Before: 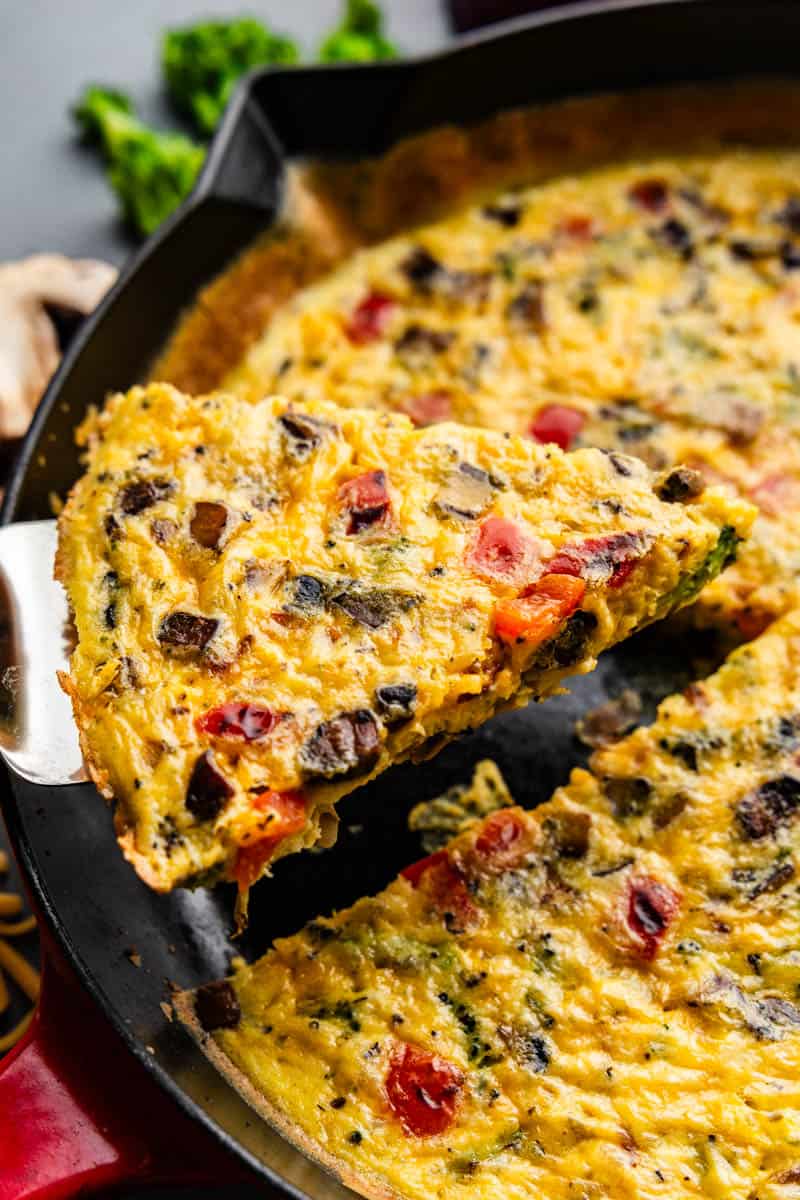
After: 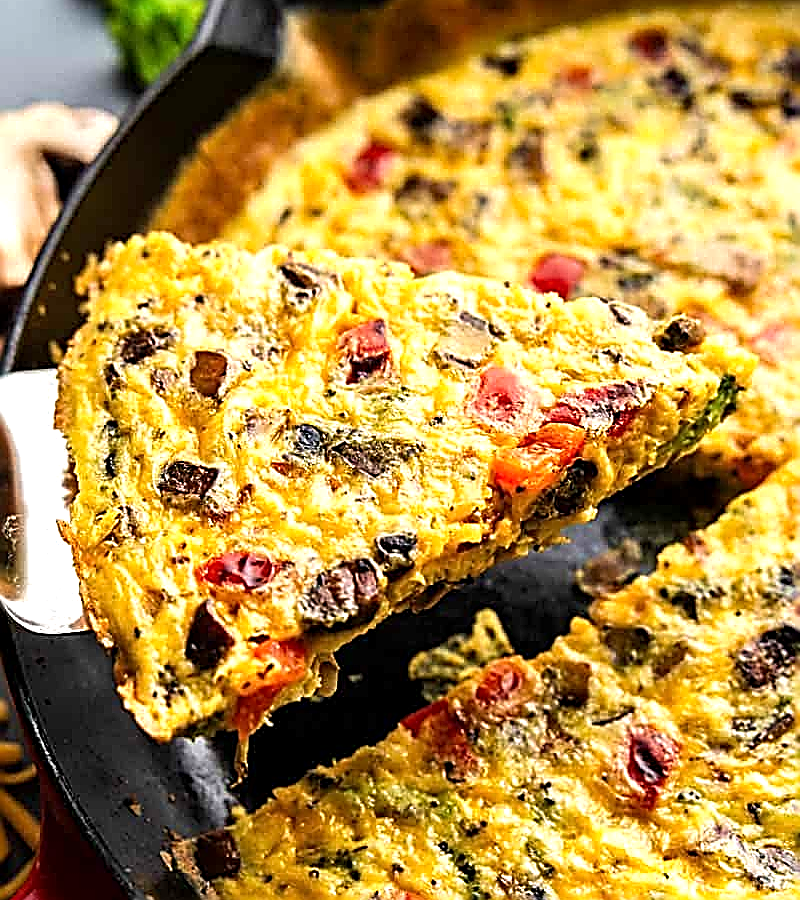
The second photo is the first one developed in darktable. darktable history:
crop and rotate: top 12.64%, bottom 12.358%
sharpen: amount 1.994
exposure: black level correction 0.001, exposure 0.499 EV, compensate highlight preservation false
velvia: on, module defaults
